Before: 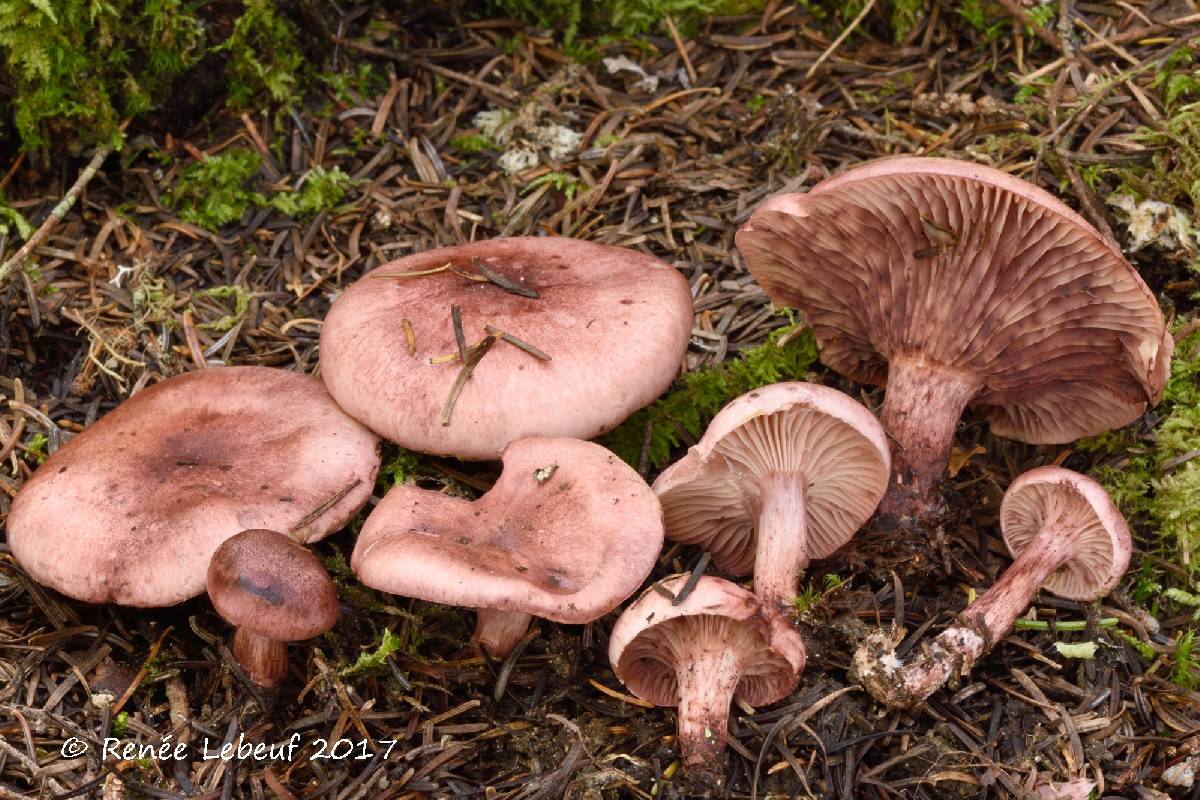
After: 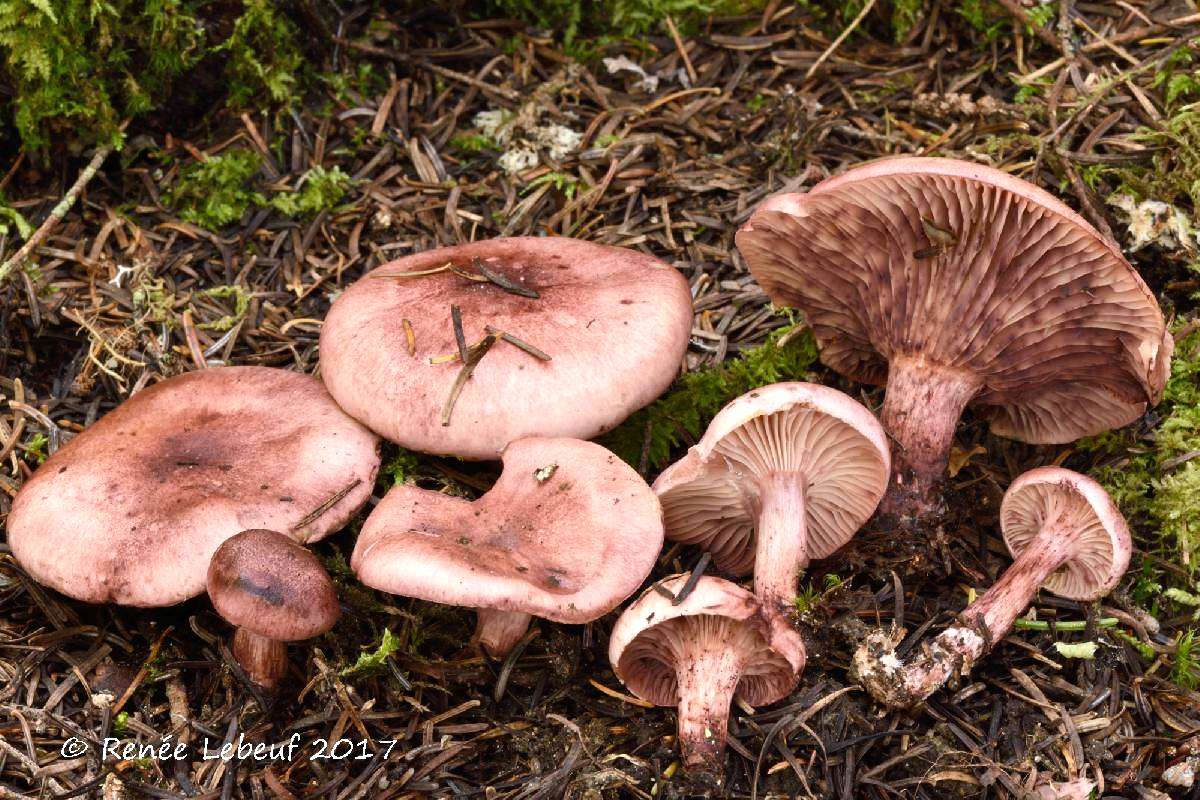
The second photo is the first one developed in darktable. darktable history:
tone equalizer: -8 EV -0.417 EV, -7 EV -0.389 EV, -6 EV -0.333 EV, -5 EV -0.222 EV, -3 EV 0.222 EV, -2 EV 0.333 EV, -1 EV 0.389 EV, +0 EV 0.417 EV, edges refinement/feathering 500, mask exposure compensation -1.57 EV, preserve details no
shadows and highlights: shadows 20.91, highlights -35.45, soften with gaussian
exposure: compensate highlight preservation false
